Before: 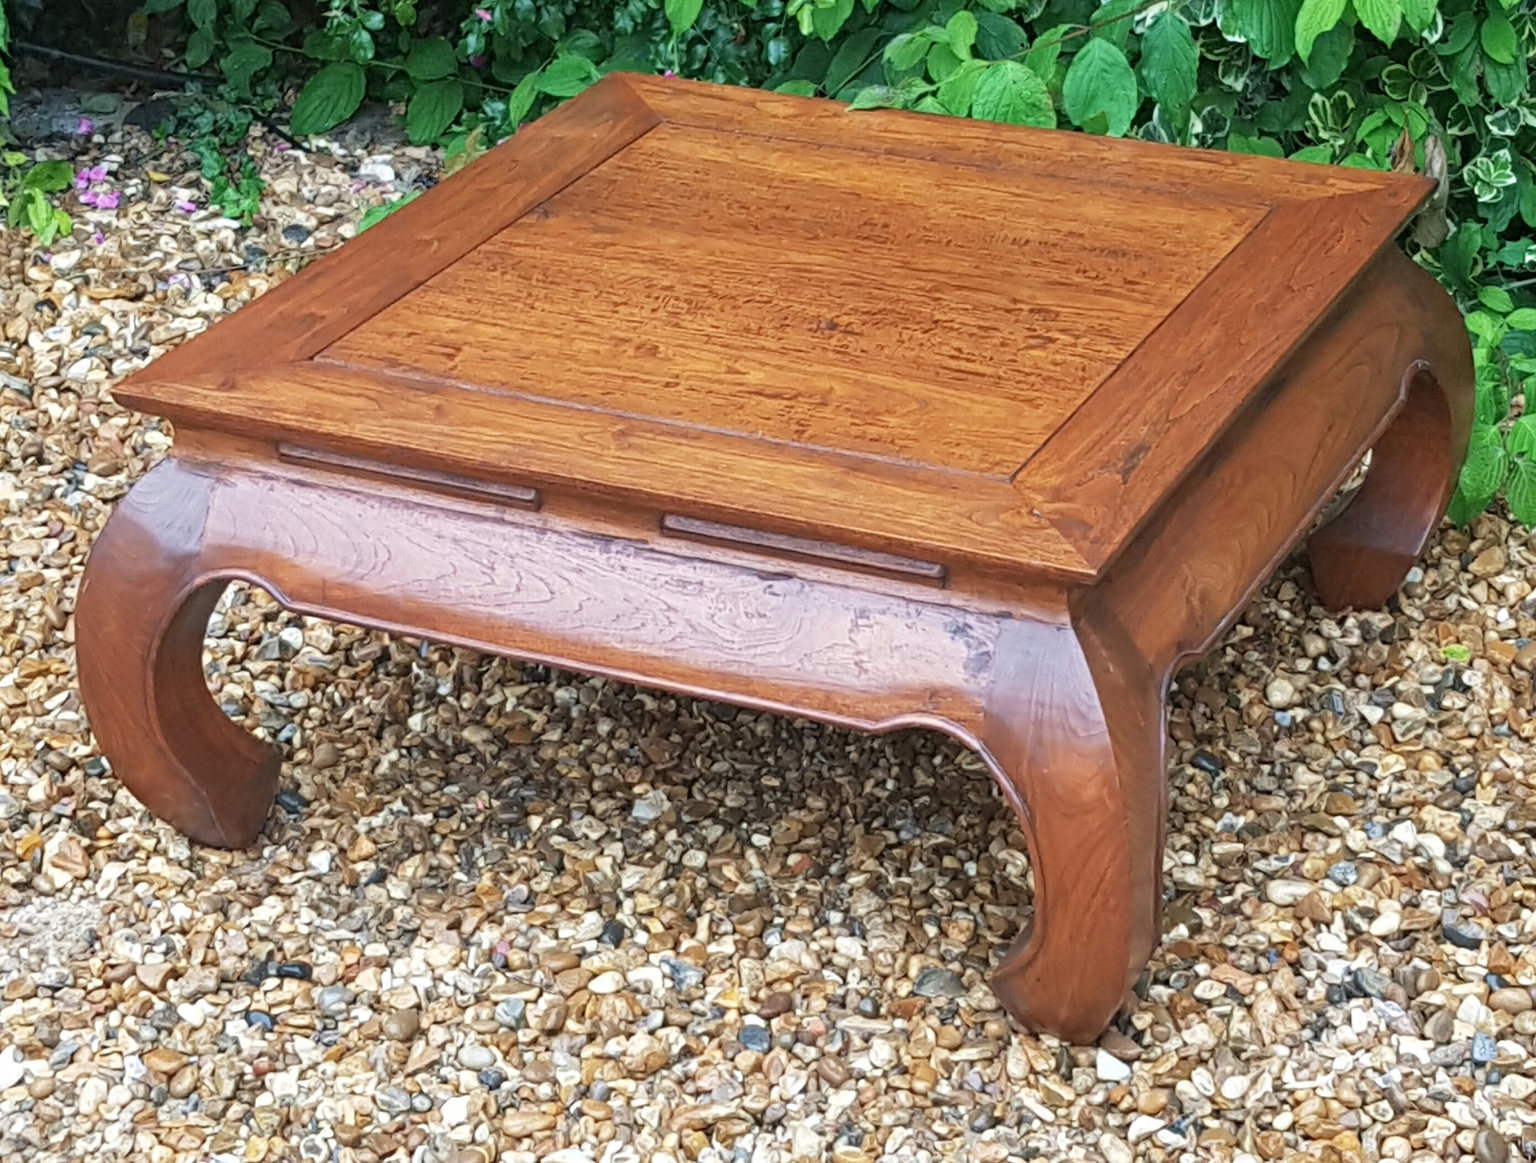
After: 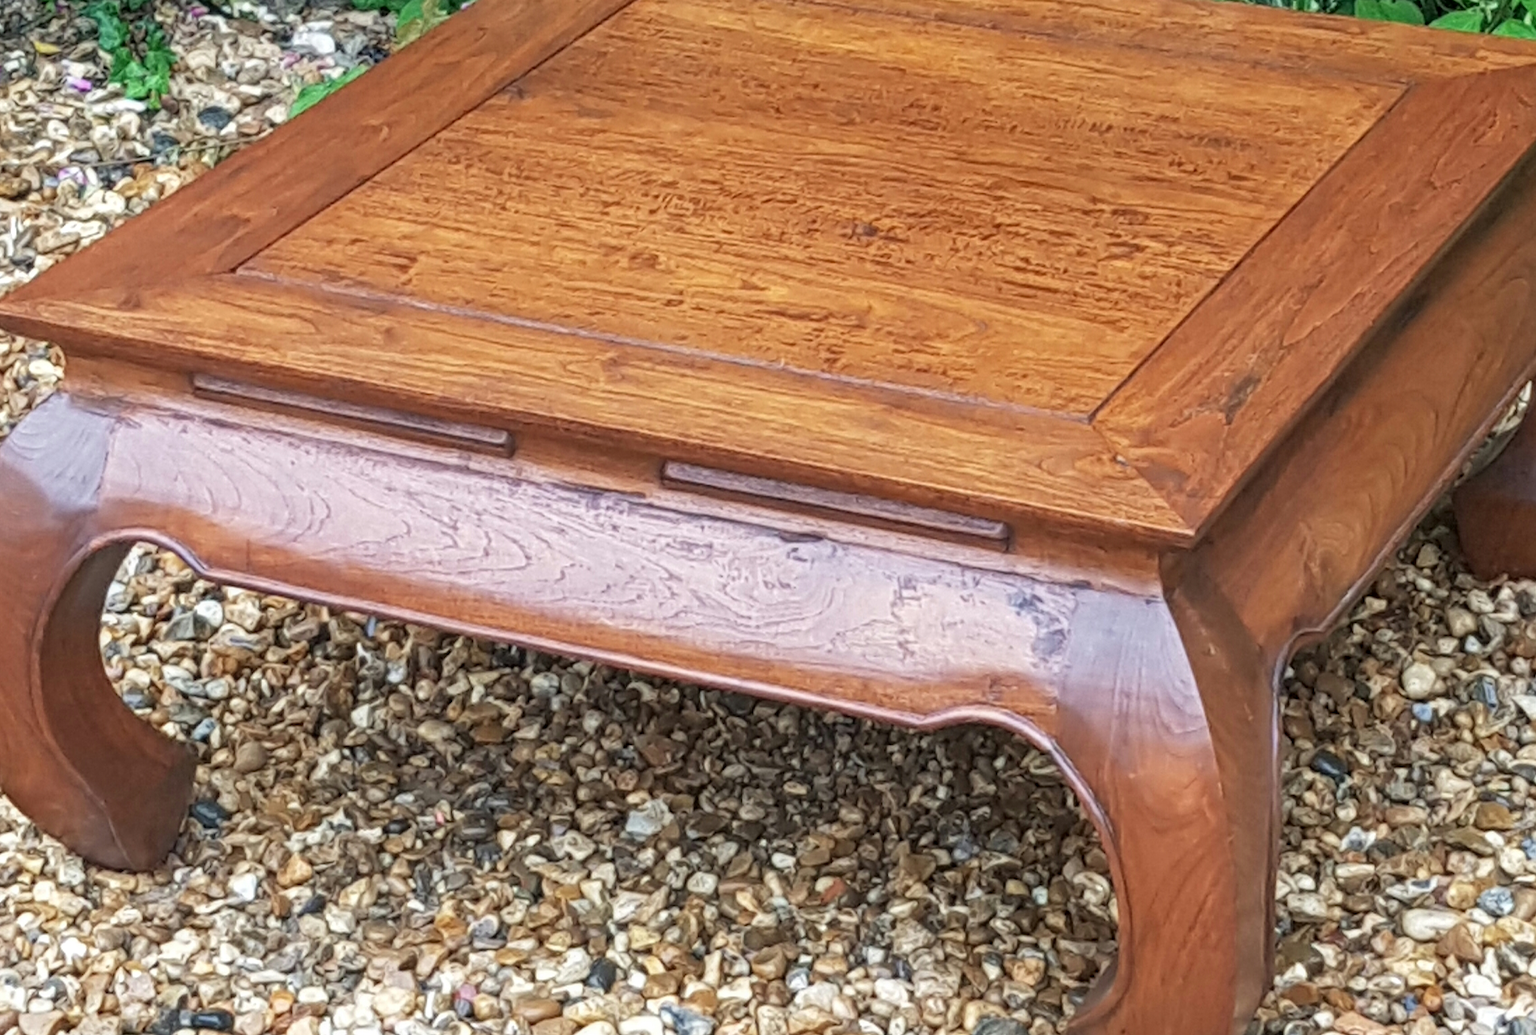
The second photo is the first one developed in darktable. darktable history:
crop: left 7.895%, top 11.865%, right 10.399%, bottom 15.425%
local contrast: detail 114%
